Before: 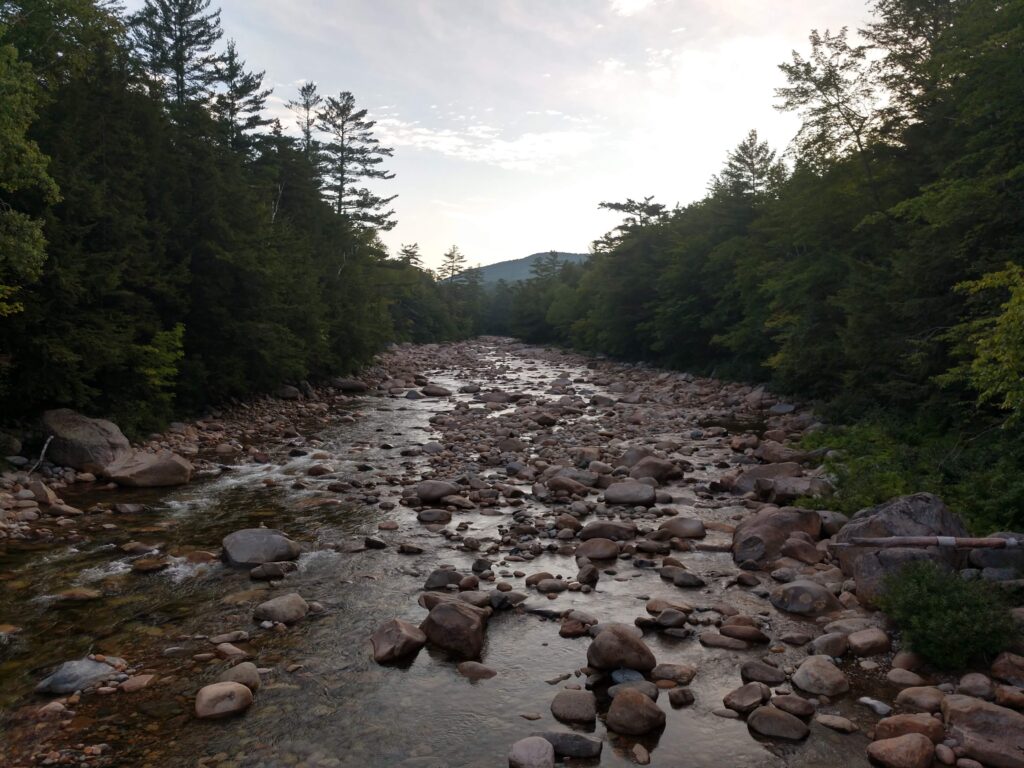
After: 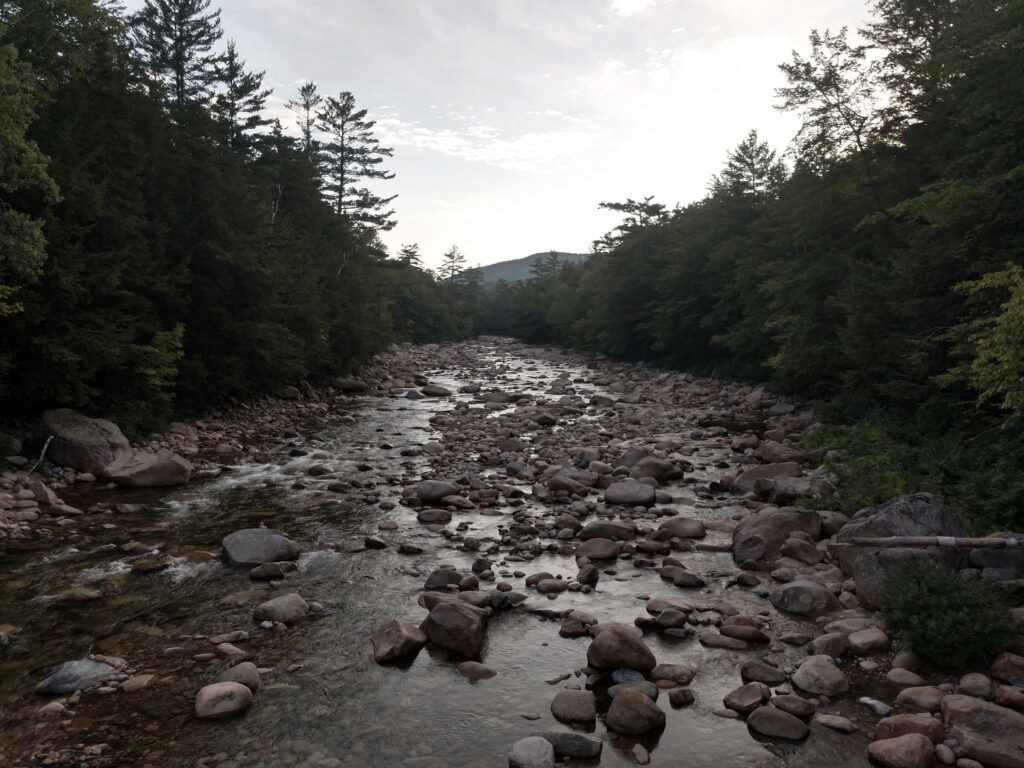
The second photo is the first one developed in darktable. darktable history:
contrast brightness saturation: contrast 0.099, saturation -0.361
